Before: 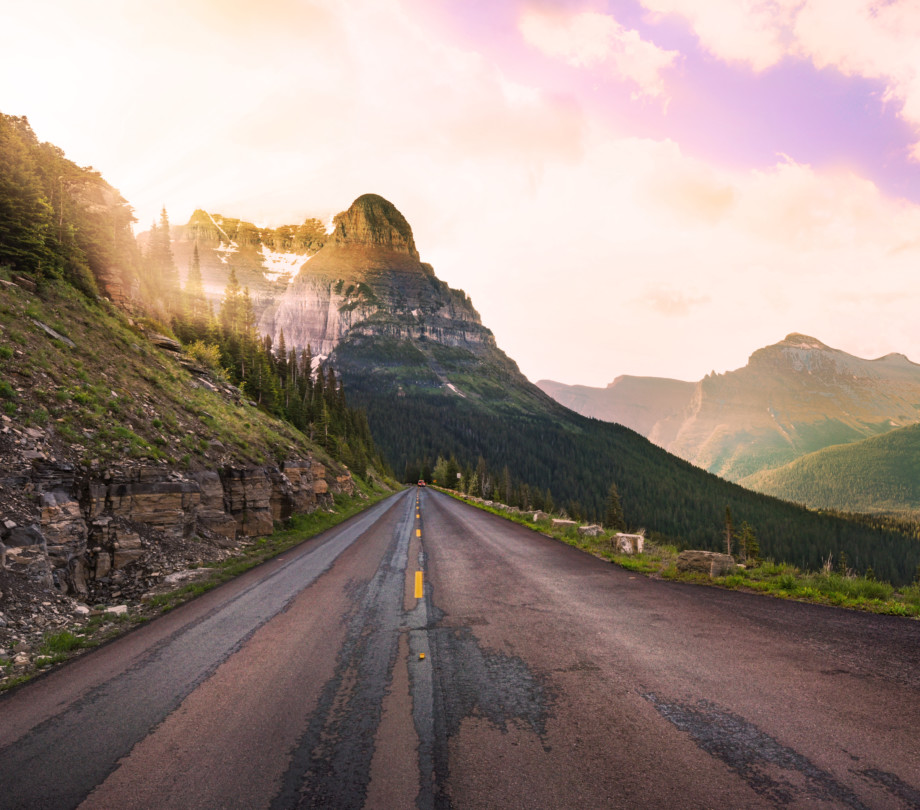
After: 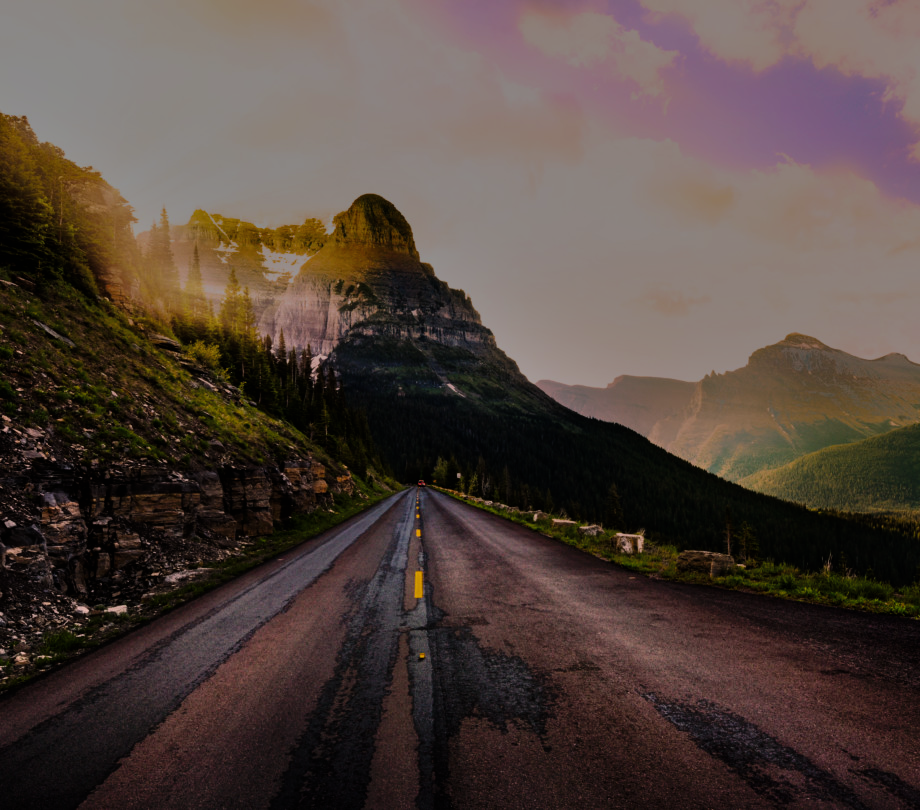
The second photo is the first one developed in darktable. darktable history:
filmic rgb: black relative exposure -7.65 EV, white relative exposure 4.56 EV, hardness 3.61, contrast 1.106
color balance rgb: linear chroma grading › global chroma 15%, perceptual saturation grading › global saturation 30%
shadows and highlights: shadows color adjustment 97.66%, soften with gaussian
exposure: exposure -2.002 EV, compensate highlight preservation false
